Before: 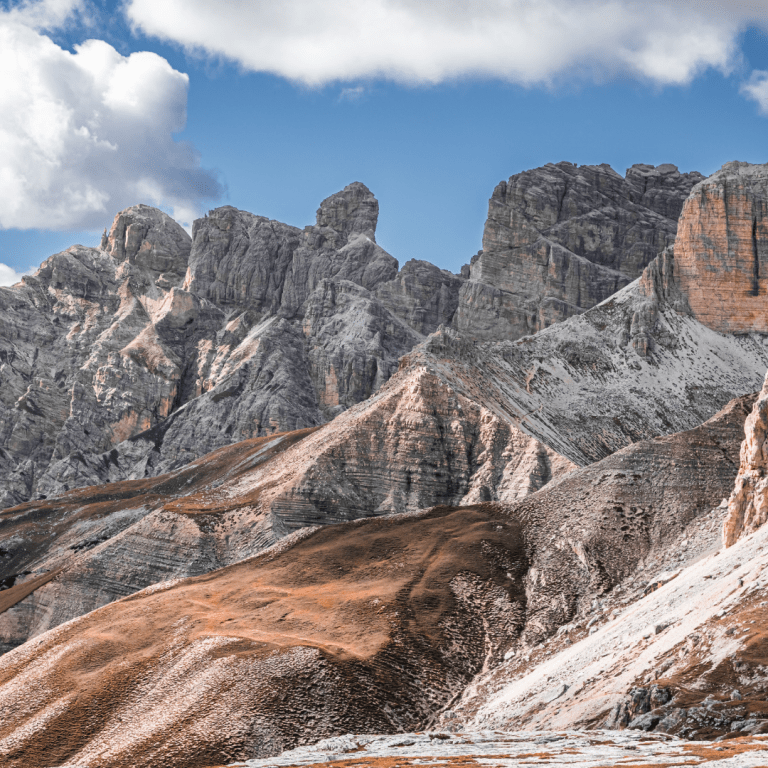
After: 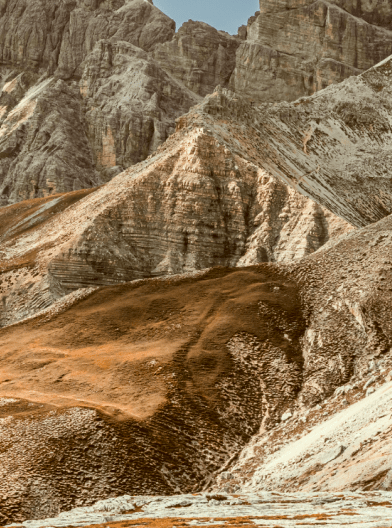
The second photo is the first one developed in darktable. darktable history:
crop and rotate: left 29.043%, top 31.189%, right 19.809%
color correction: highlights a* -5.16, highlights b* 9.8, shadows a* 9.36, shadows b* 24.9
